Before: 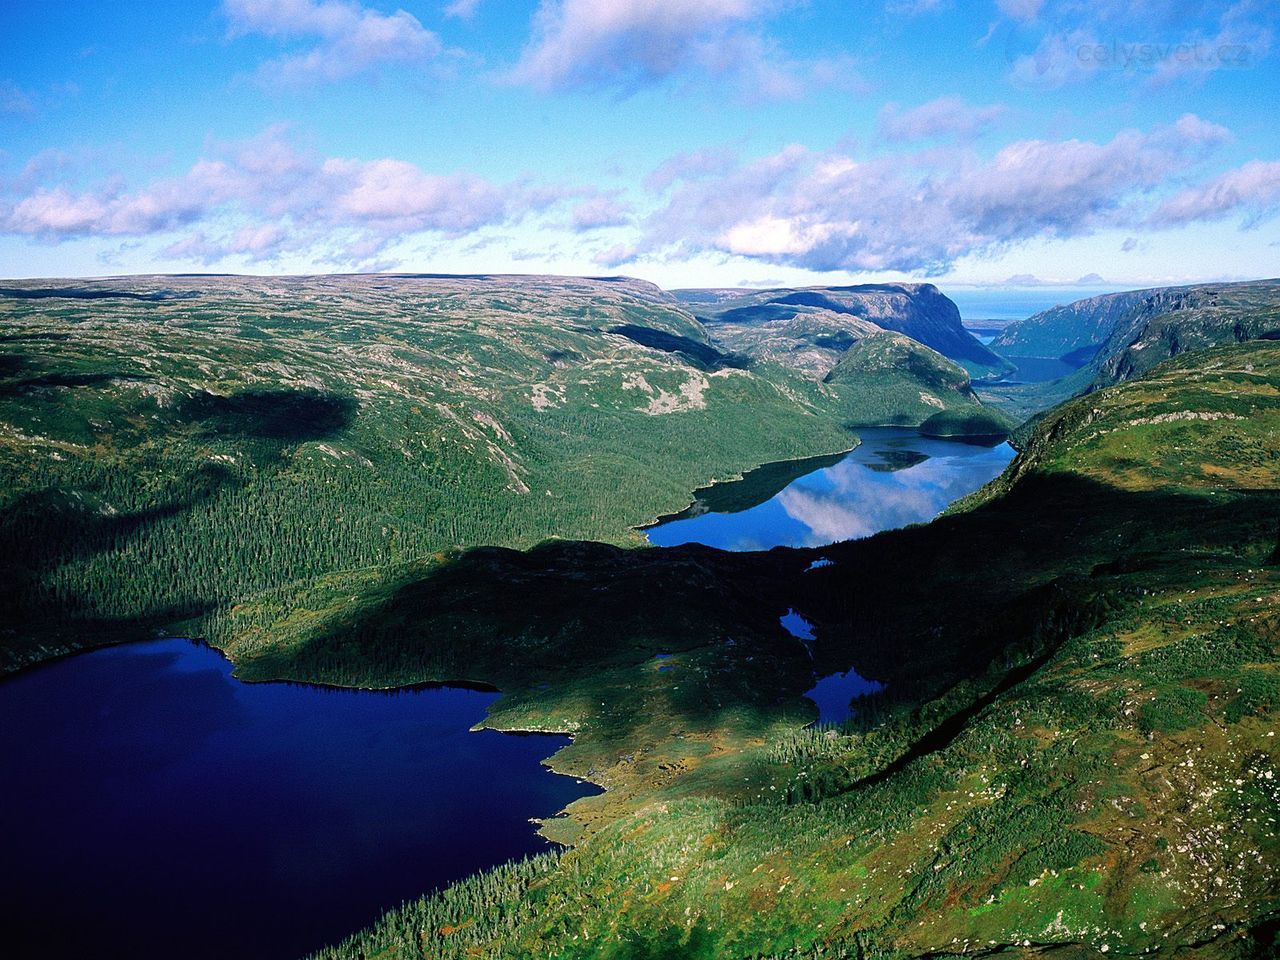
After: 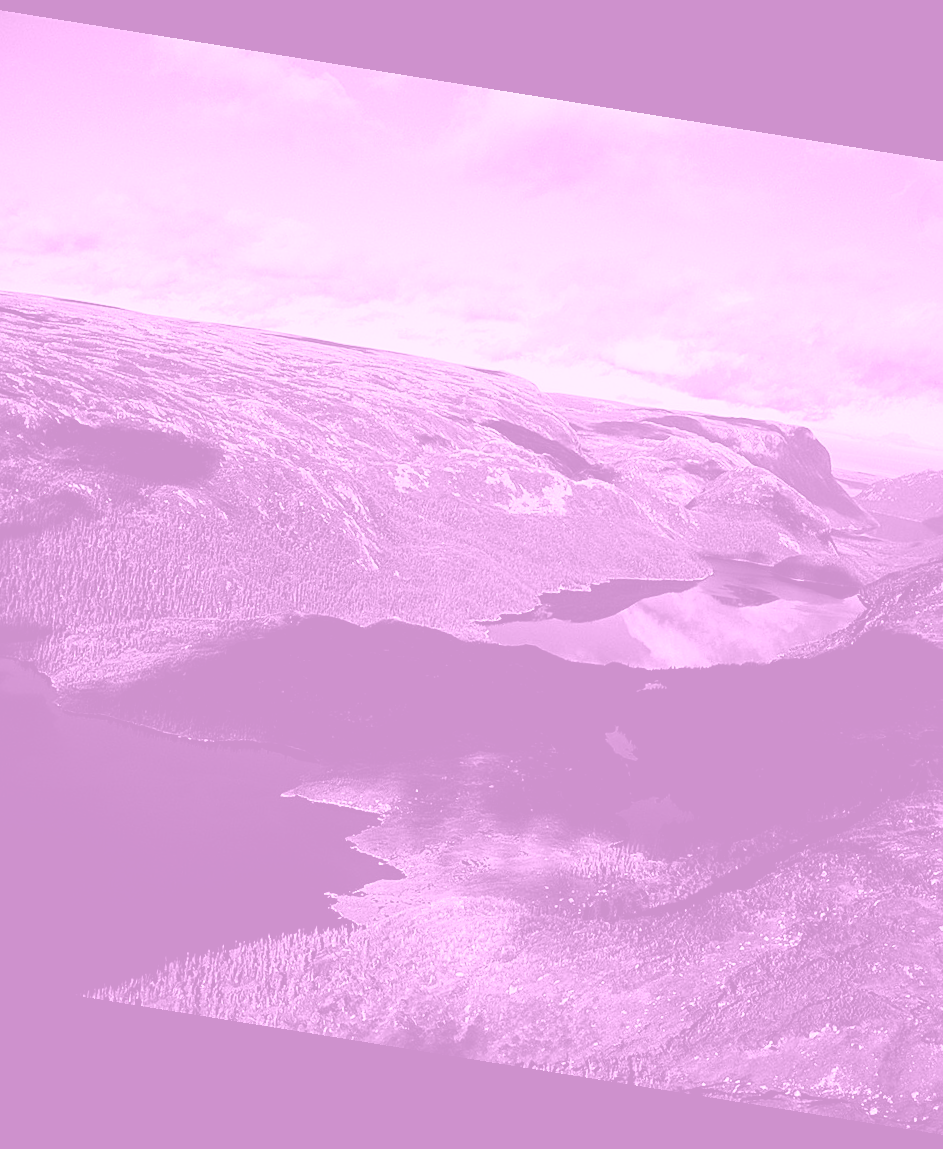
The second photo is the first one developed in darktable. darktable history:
colorize: hue 331.2°, saturation 69%, source mix 30.28%, lightness 69.02%, version 1
rotate and perspective: rotation 9.12°, automatic cropping off
local contrast: mode bilateral grid, contrast 20, coarseness 50, detail 120%, midtone range 0.2
crop and rotate: left 15.546%, right 17.787%
sharpen: amount 0.2
exposure: black level correction 0.003, exposure 0.383 EV, compensate highlight preservation false
contrast brightness saturation: contrast 0.19, brightness -0.24, saturation 0.11
